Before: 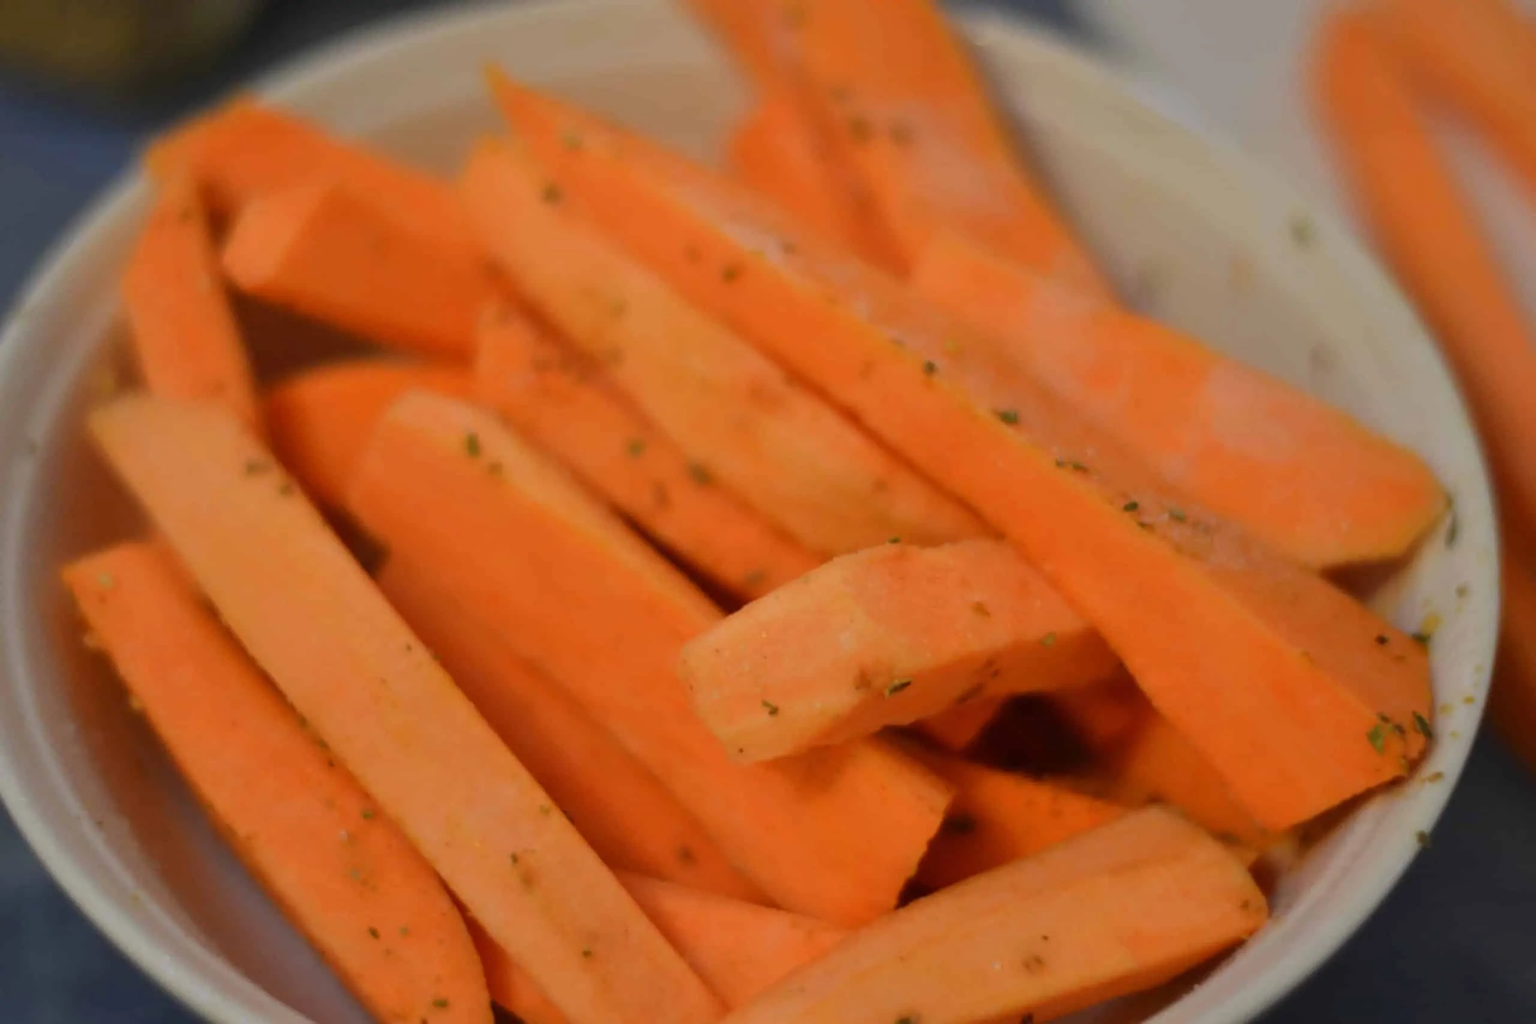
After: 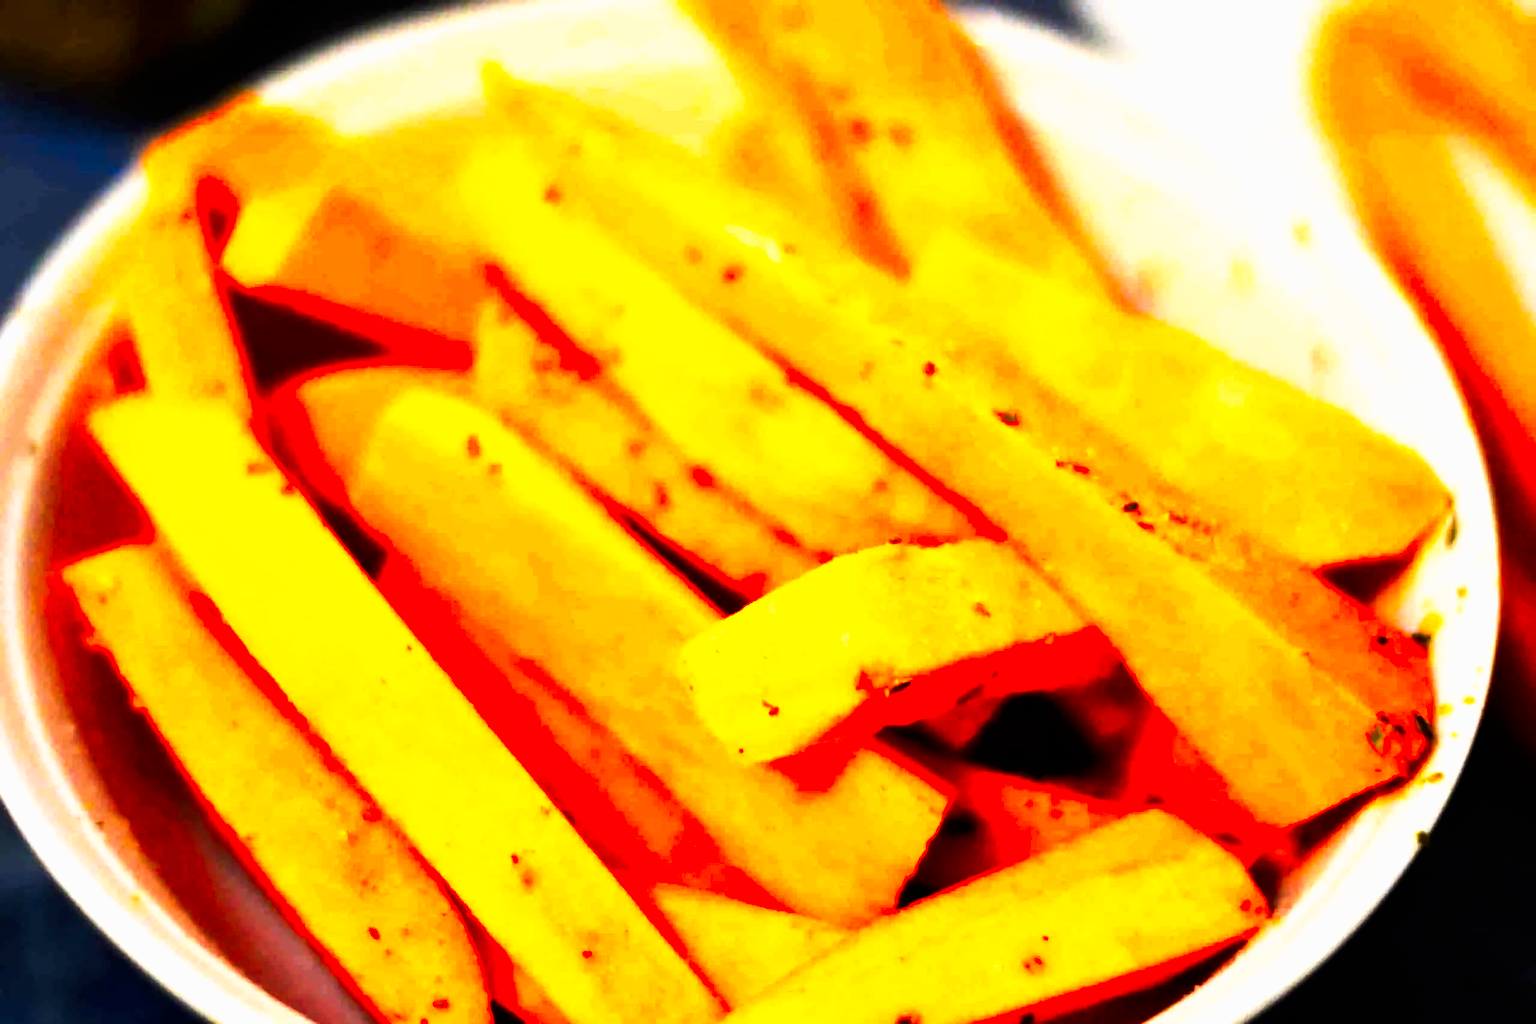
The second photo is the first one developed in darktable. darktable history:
tone curve: curves: ch0 [(0, 0) (0.003, 0) (0.011, 0) (0.025, 0) (0.044, 0.001) (0.069, 0.003) (0.1, 0.003) (0.136, 0.006) (0.177, 0.014) (0.224, 0.056) (0.277, 0.128) (0.335, 0.218) (0.399, 0.346) (0.468, 0.512) (0.543, 0.713) (0.623, 0.898) (0.709, 0.987) (0.801, 0.99) (0.898, 0.99) (1, 1)], preserve colors none
base curve: curves: ch0 [(0, 0) (0.005, 0.002) (0.193, 0.295) (0.399, 0.664) (0.75, 0.928) (1, 1)]
color balance: lift [1, 1.001, 0.999, 1.001], gamma [1, 1.004, 1.007, 0.993], gain [1, 0.991, 0.987, 1.013], contrast 7.5%, contrast fulcrum 10%, output saturation 115%
white balance: emerald 1
